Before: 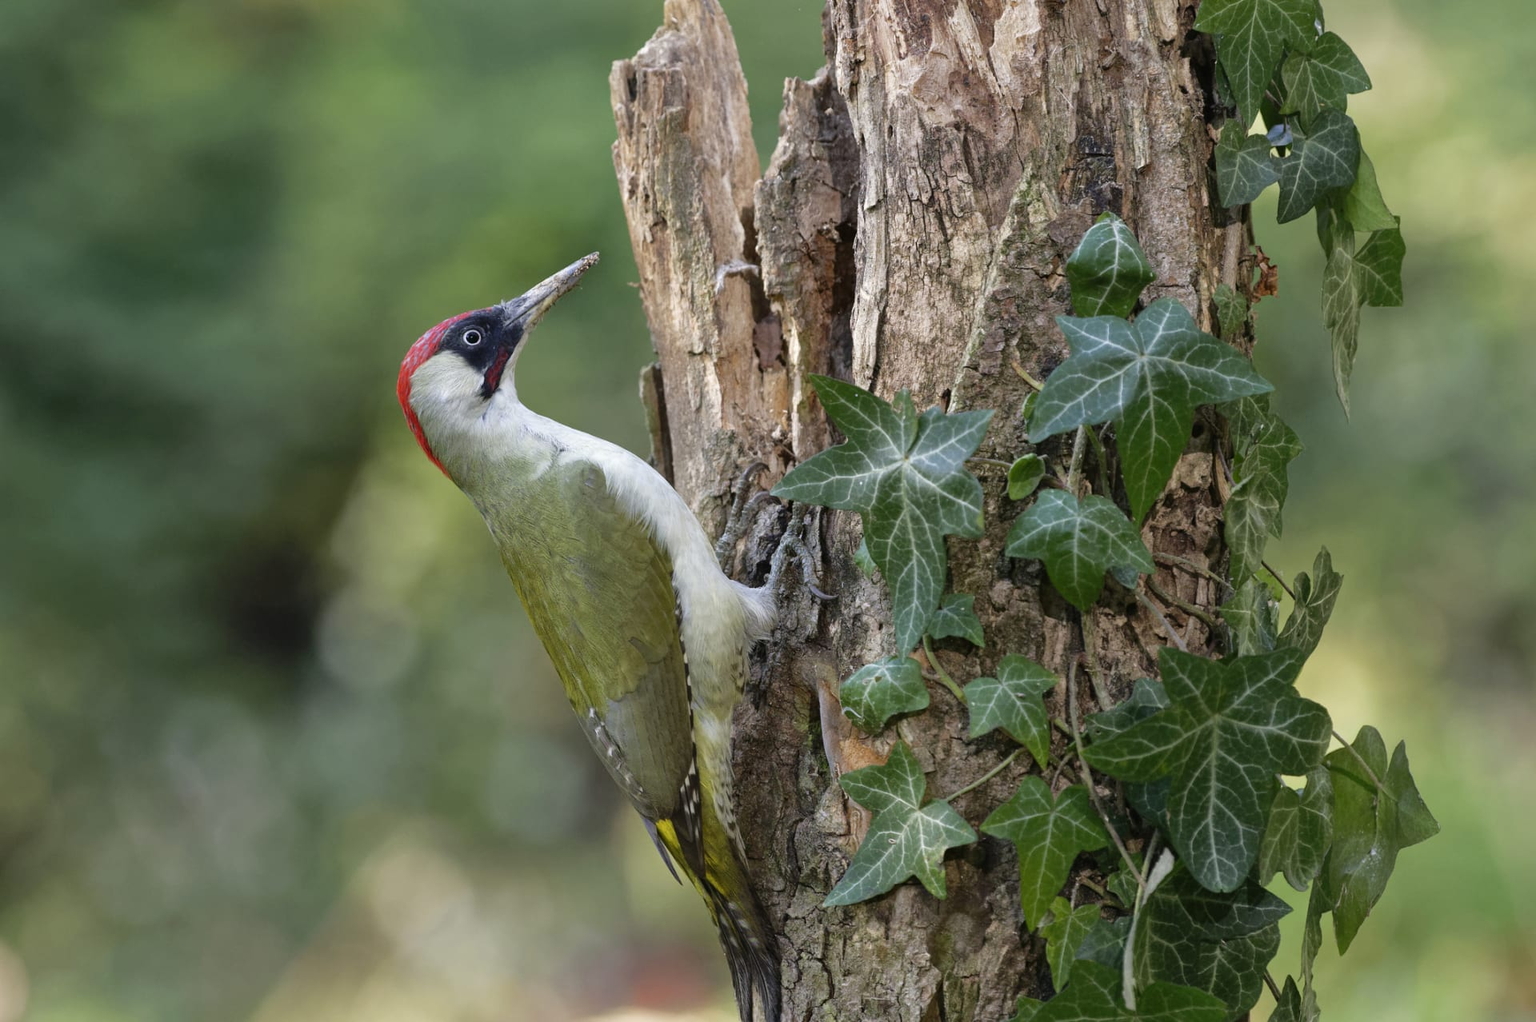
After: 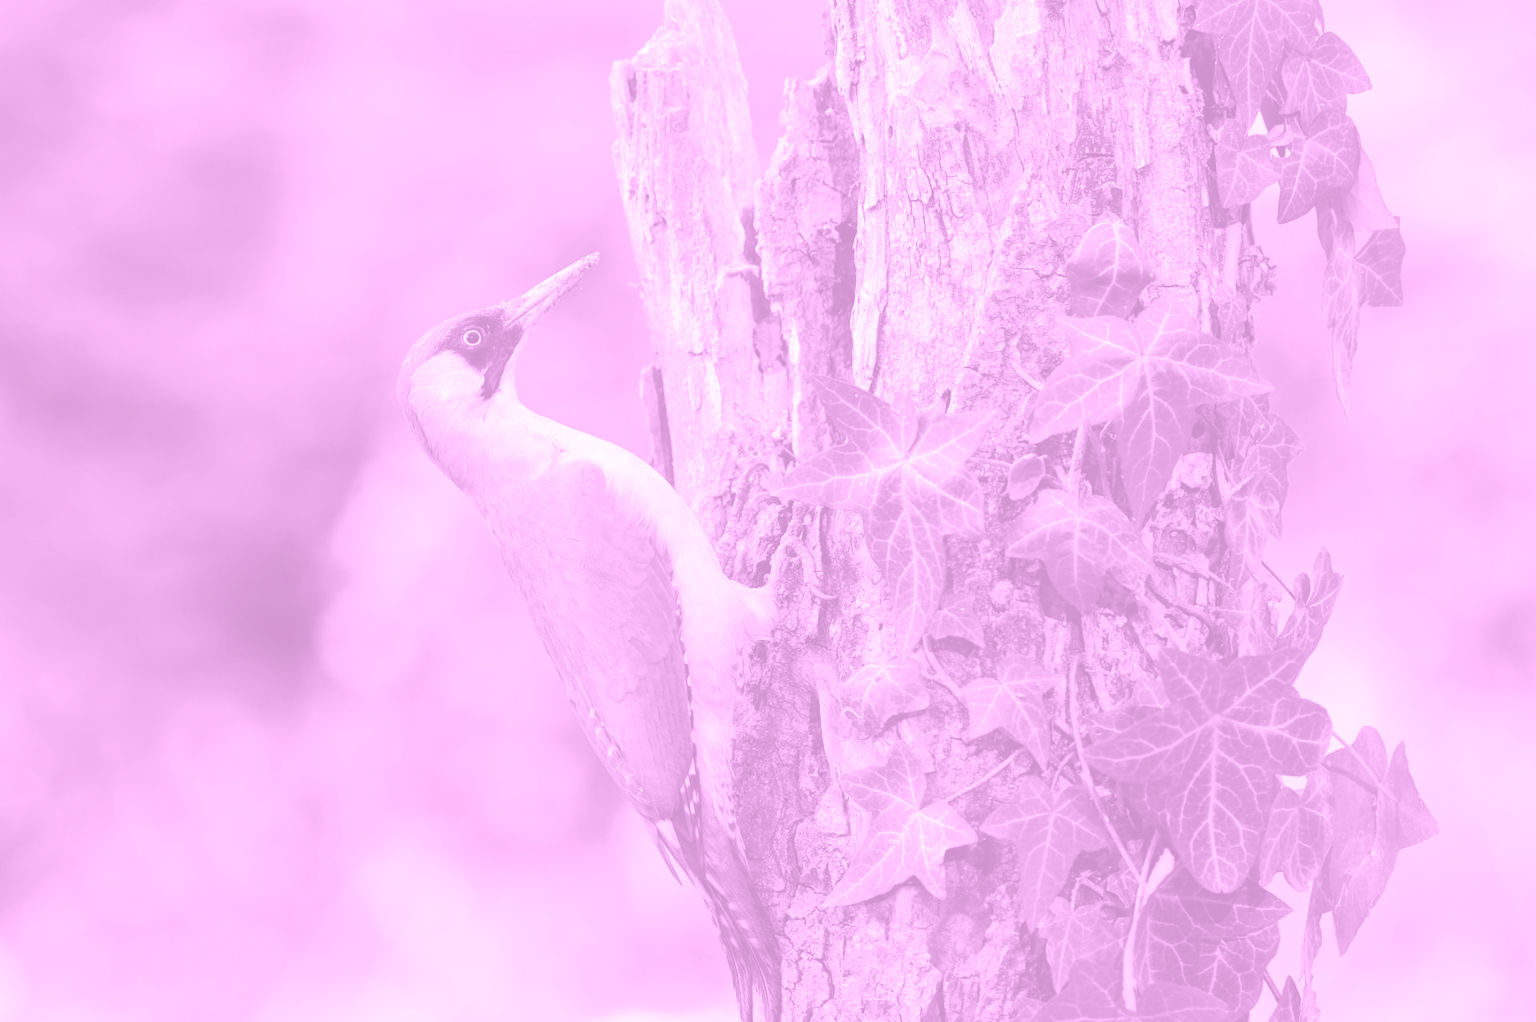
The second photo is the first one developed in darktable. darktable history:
tone equalizer: -8 EV -0.417 EV, -7 EV -0.389 EV, -6 EV -0.333 EV, -5 EV -0.222 EV, -3 EV 0.222 EV, -2 EV 0.333 EV, -1 EV 0.389 EV, +0 EV 0.417 EV, edges refinement/feathering 500, mask exposure compensation -1.57 EV, preserve details no
exposure: black level correction 0.001, exposure 0.5 EV, compensate exposure bias true, compensate highlight preservation false
contrast brightness saturation: saturation 0.5
colorize: hue 331.2°, saturation 75%, source mix 30.28%, lightness 70.52%, version 1
